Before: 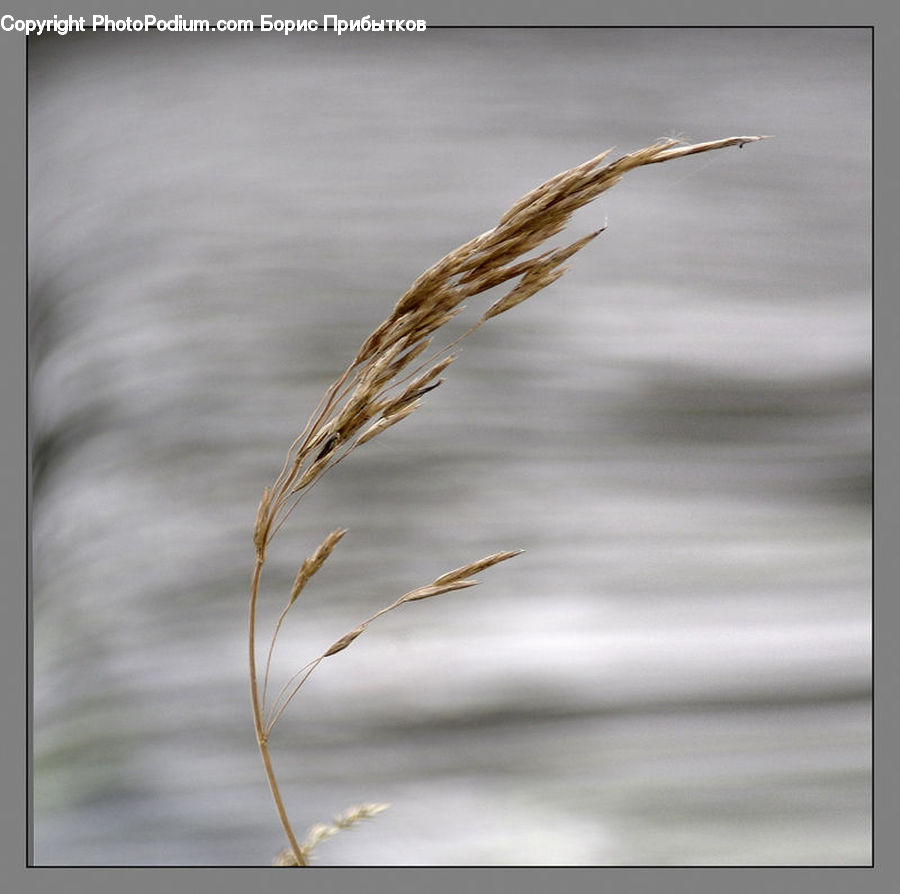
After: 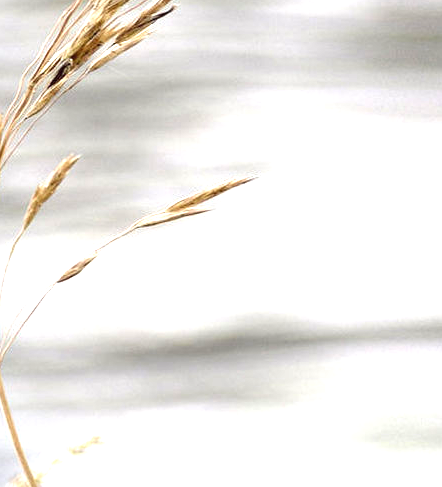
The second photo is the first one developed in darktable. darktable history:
crop: left 29.677%, top 41.922%, right 21.139%, bottom 3.496%
exposure: black level correction 0, exposure 1.38 EV, compensate exposure bias true, compensate highlight preservation false
